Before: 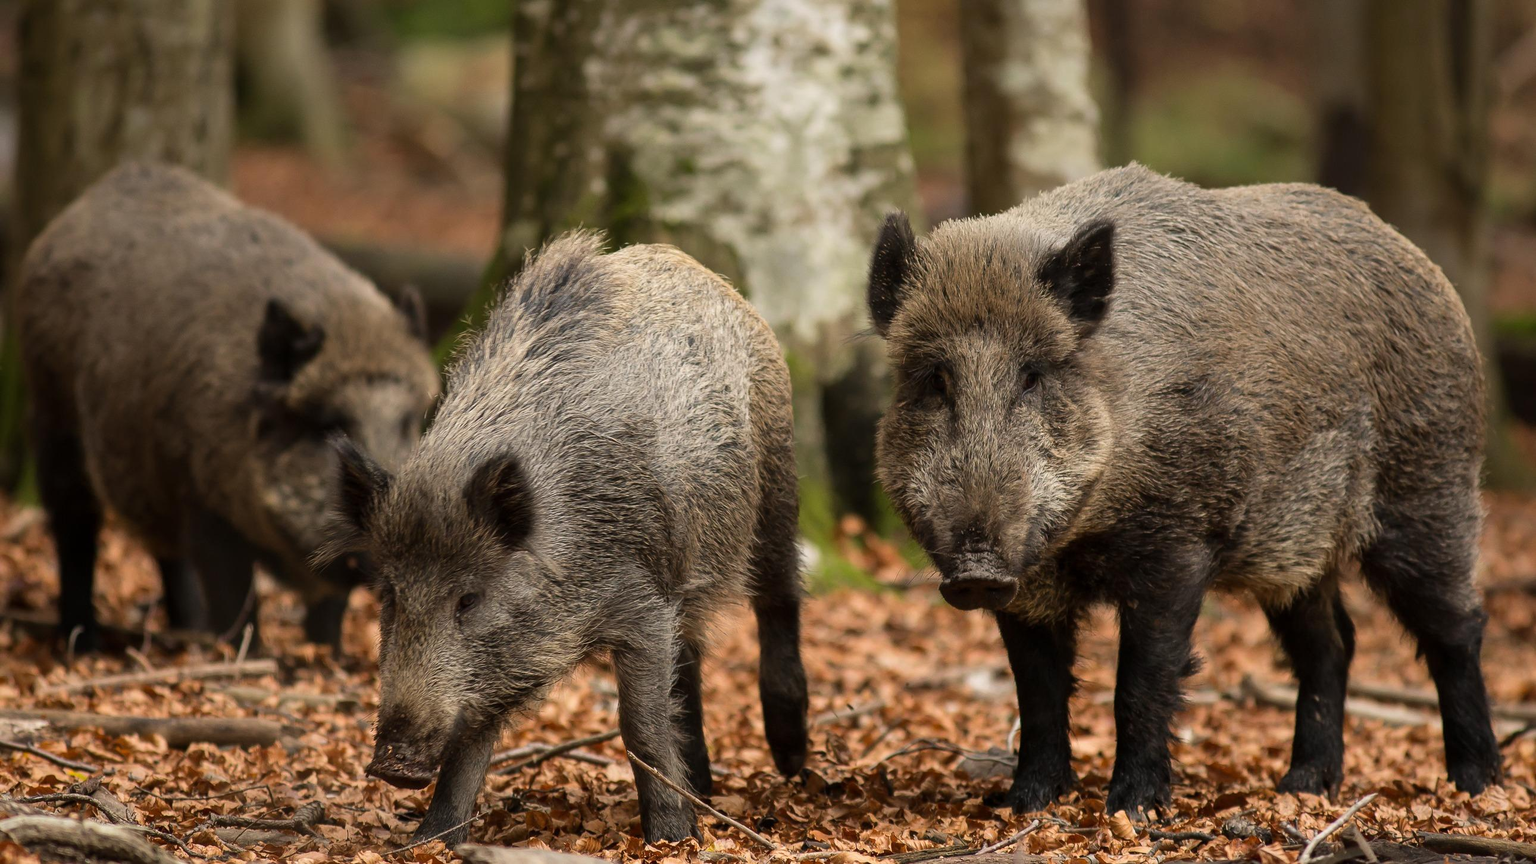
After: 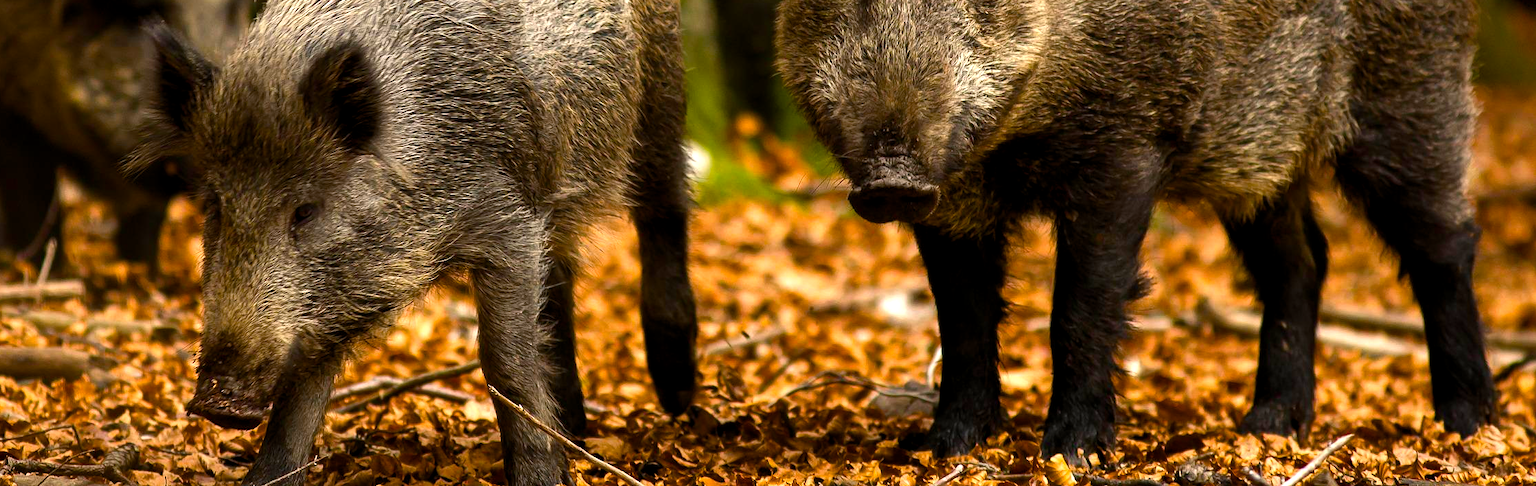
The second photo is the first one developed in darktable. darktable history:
crop and rotate: left 13.314%, top 48.268%, bottom 2.87%
exposure: black level correction 0.003, exposure 0.149 EV, compensate highlight preservation false
color balance rgb: perceptual saturation grading › global saturation 36.523%, perceptual saturation grading › shadows 35.523%, perceptual brilliance grading › global brilliance 19.77%, perceptual brilliance grading › shadows -39.455%, global vibrance 20%
